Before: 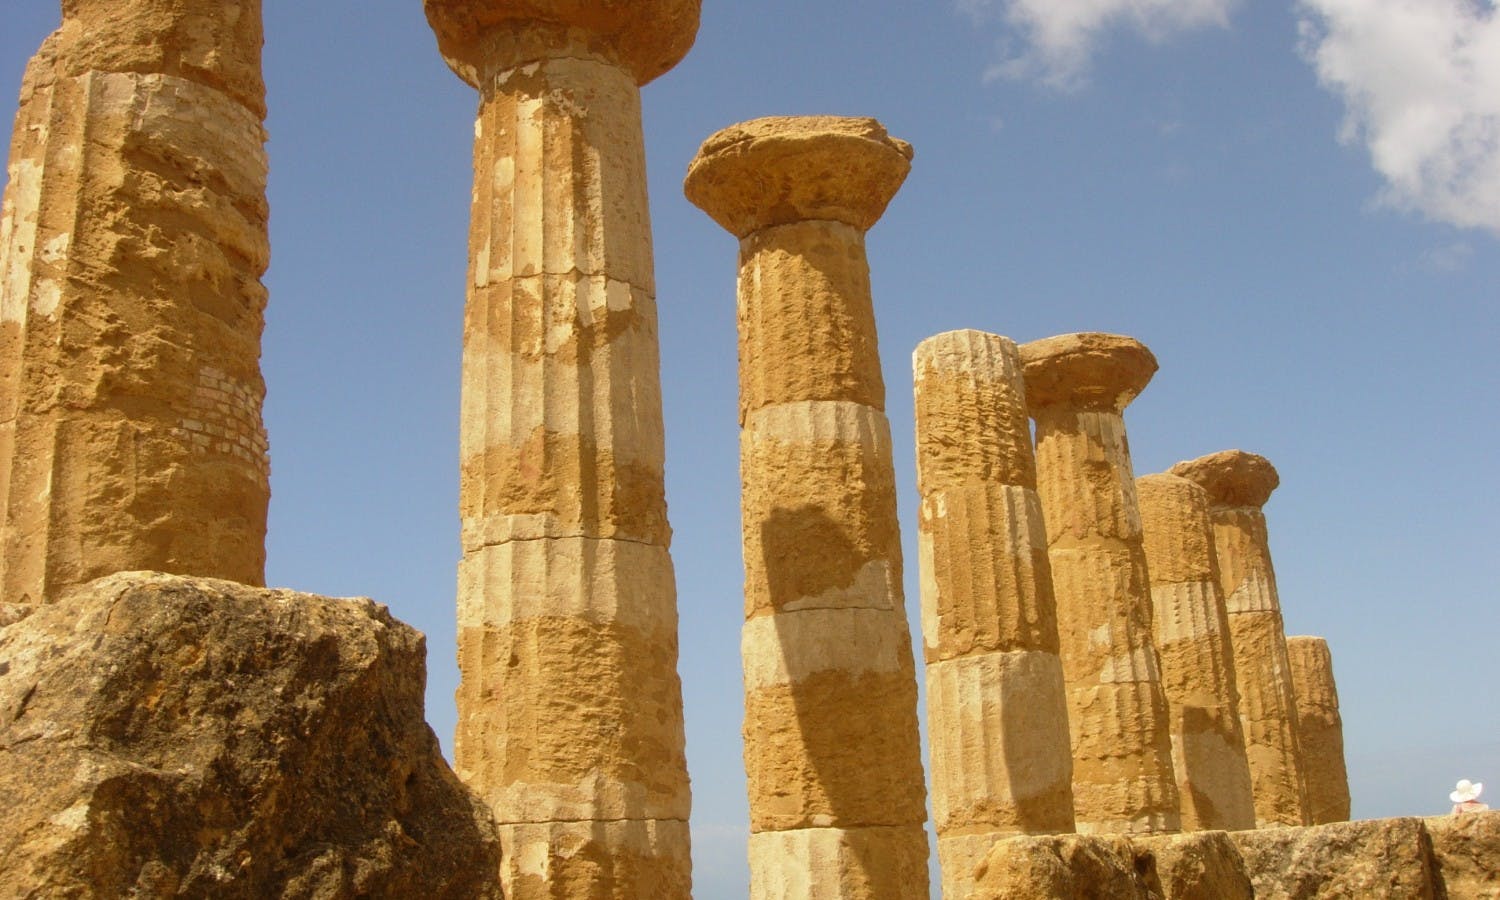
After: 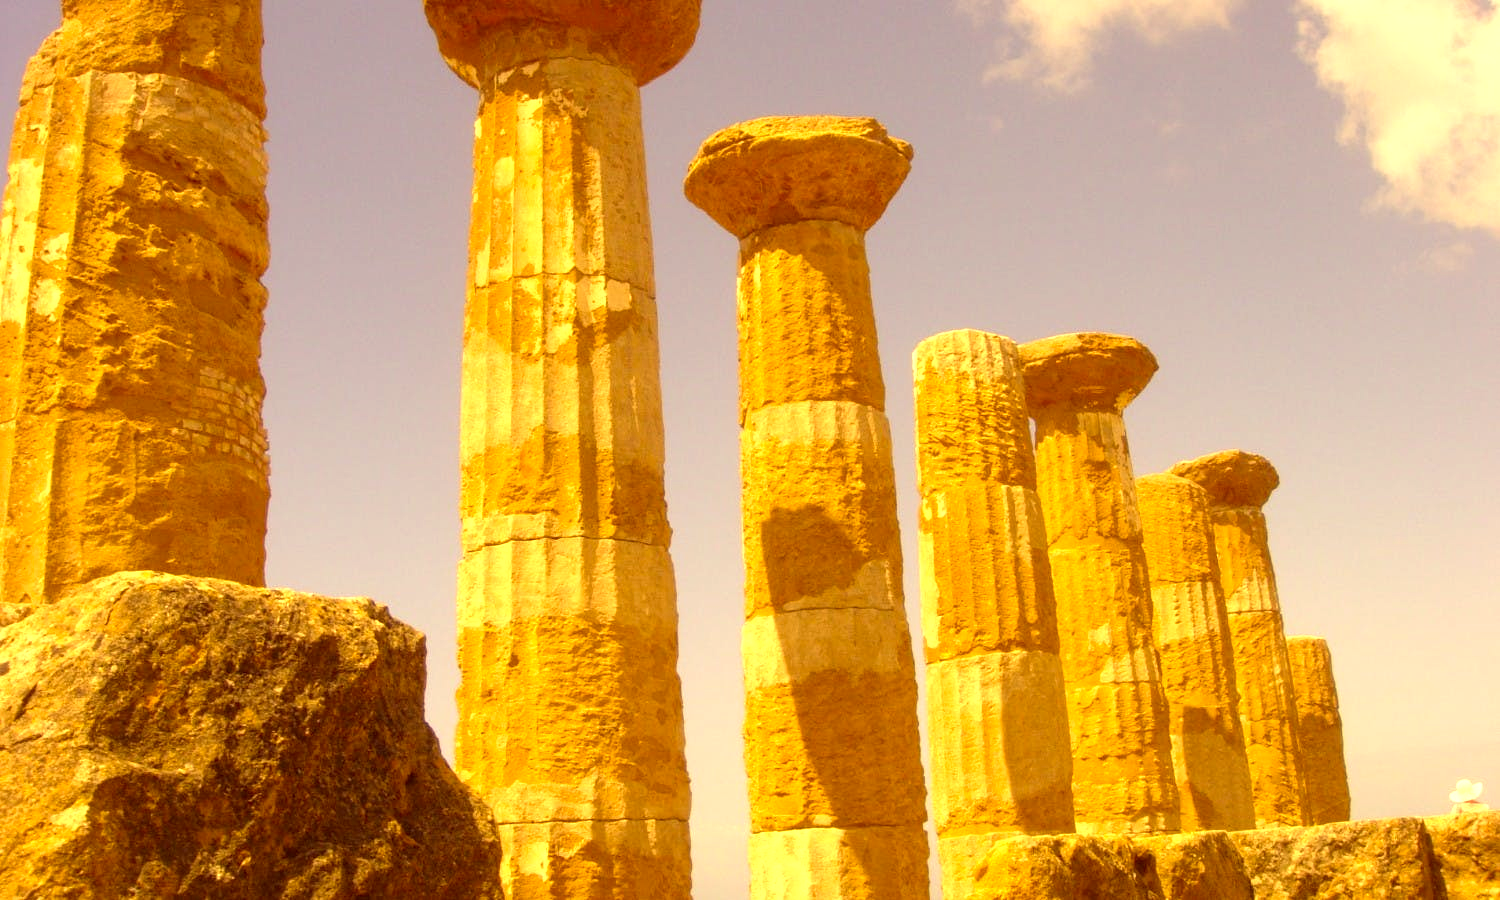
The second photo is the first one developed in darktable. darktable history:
exposure: exposure 0.757 EV, compensate highlight preservation false
color correction: highlights a* 10.12, highlights b* 38.56, shadows a* 14.75, shadows b* 3.29
